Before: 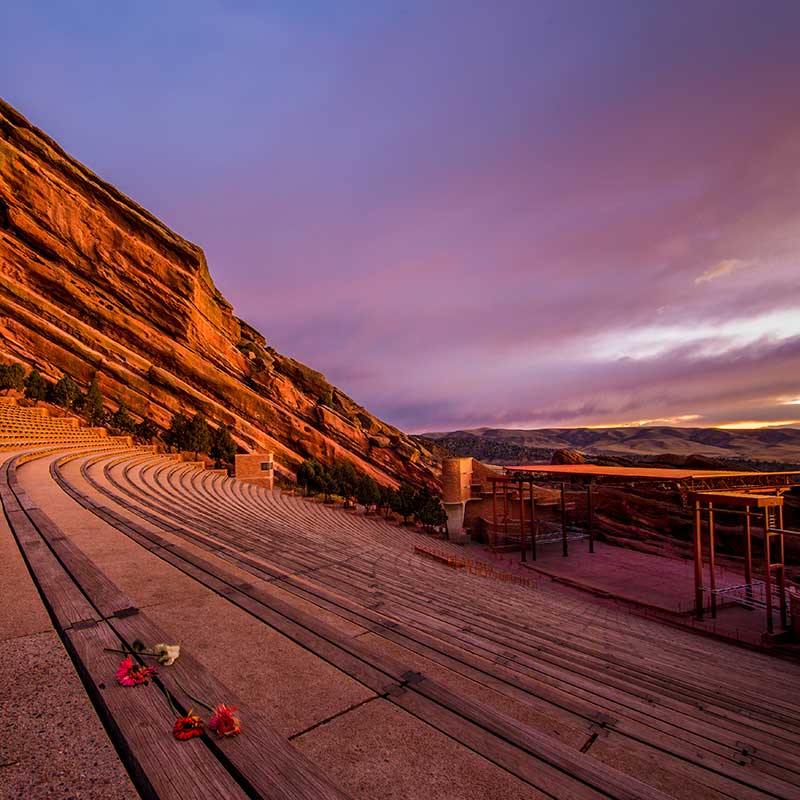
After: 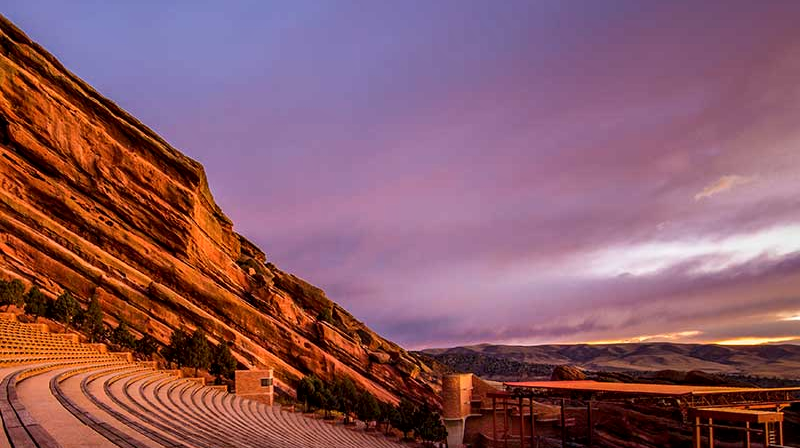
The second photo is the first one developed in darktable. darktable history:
crop and rotate: top 10.558%, bottom 33.427%
local contrast: mode bilateral grid, contrast 20, coarseness 49, detail 132%, midtone range 0.2
